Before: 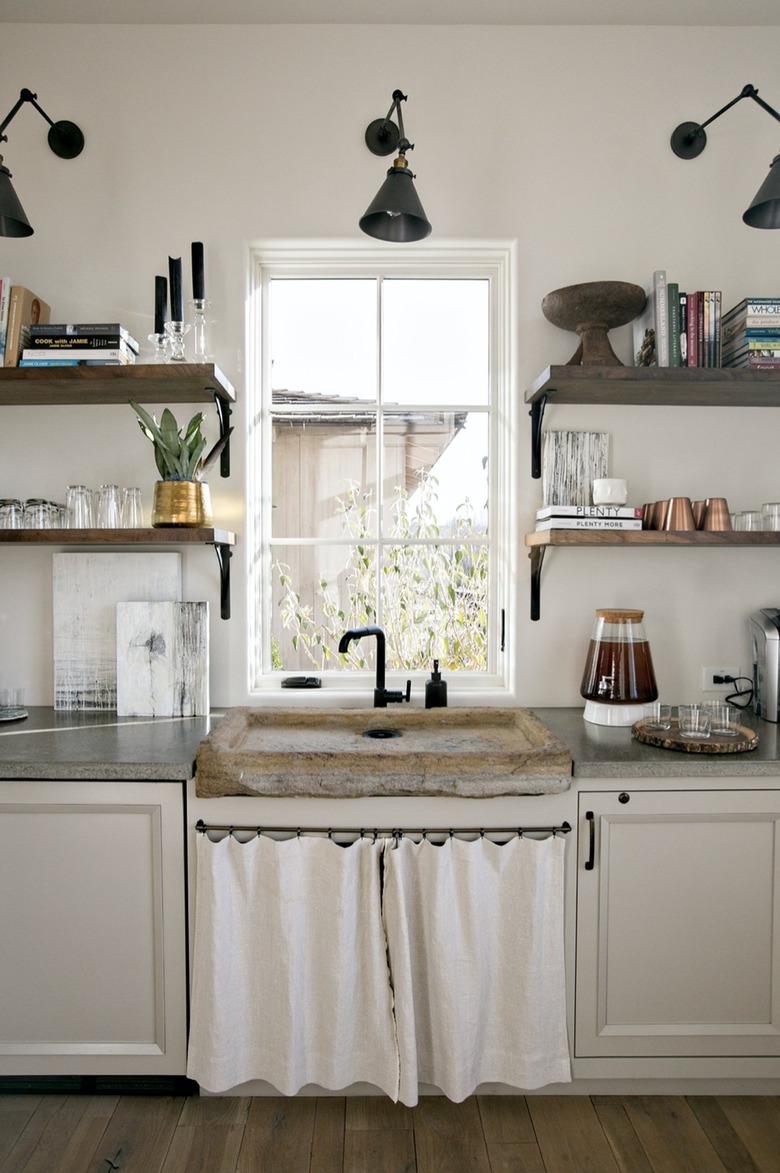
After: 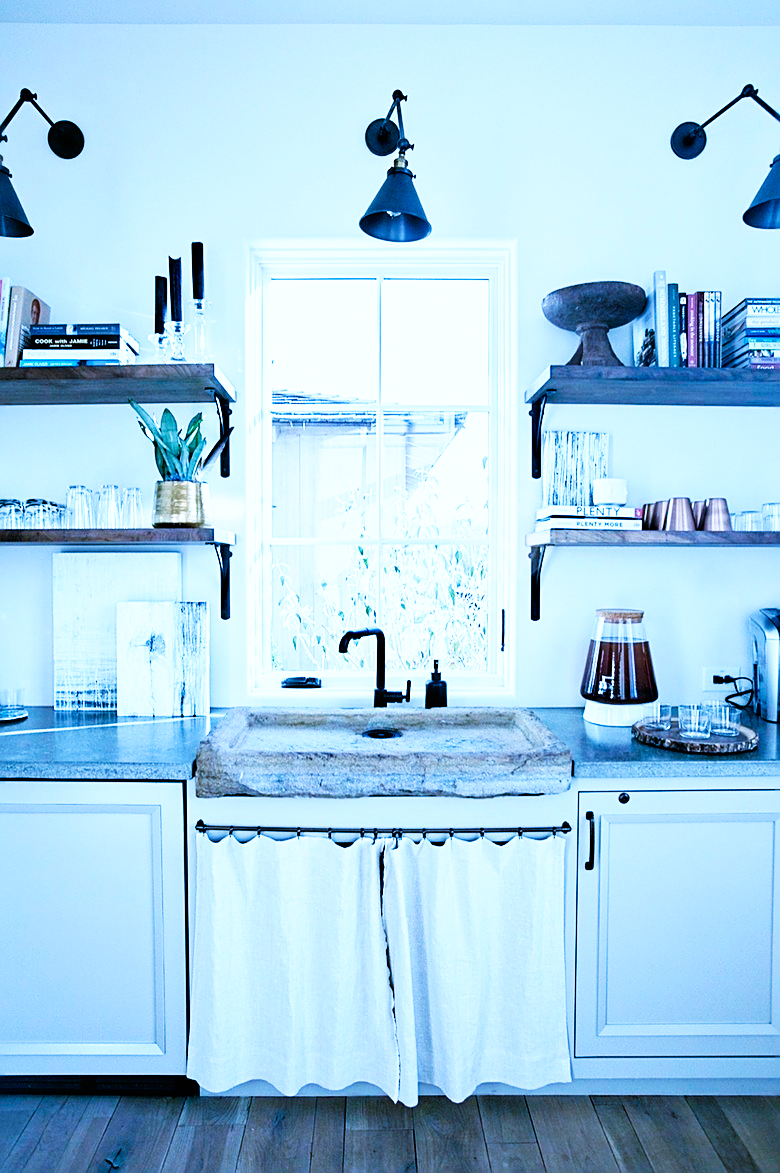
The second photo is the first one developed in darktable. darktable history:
base curve: curves: ch0 [(0, 0) (0.007, 0.004) (0.027, 0.03) (0.046, 0.07) (0.207, 0.54) (0.442, 0.872) (0.673, 0.972) (1, 1)], preserve colors none
color calibration: illuminant as shot in camera, x 0.462, y 0.42, temperature 2658.02 K
sharpen: on, module defaults
